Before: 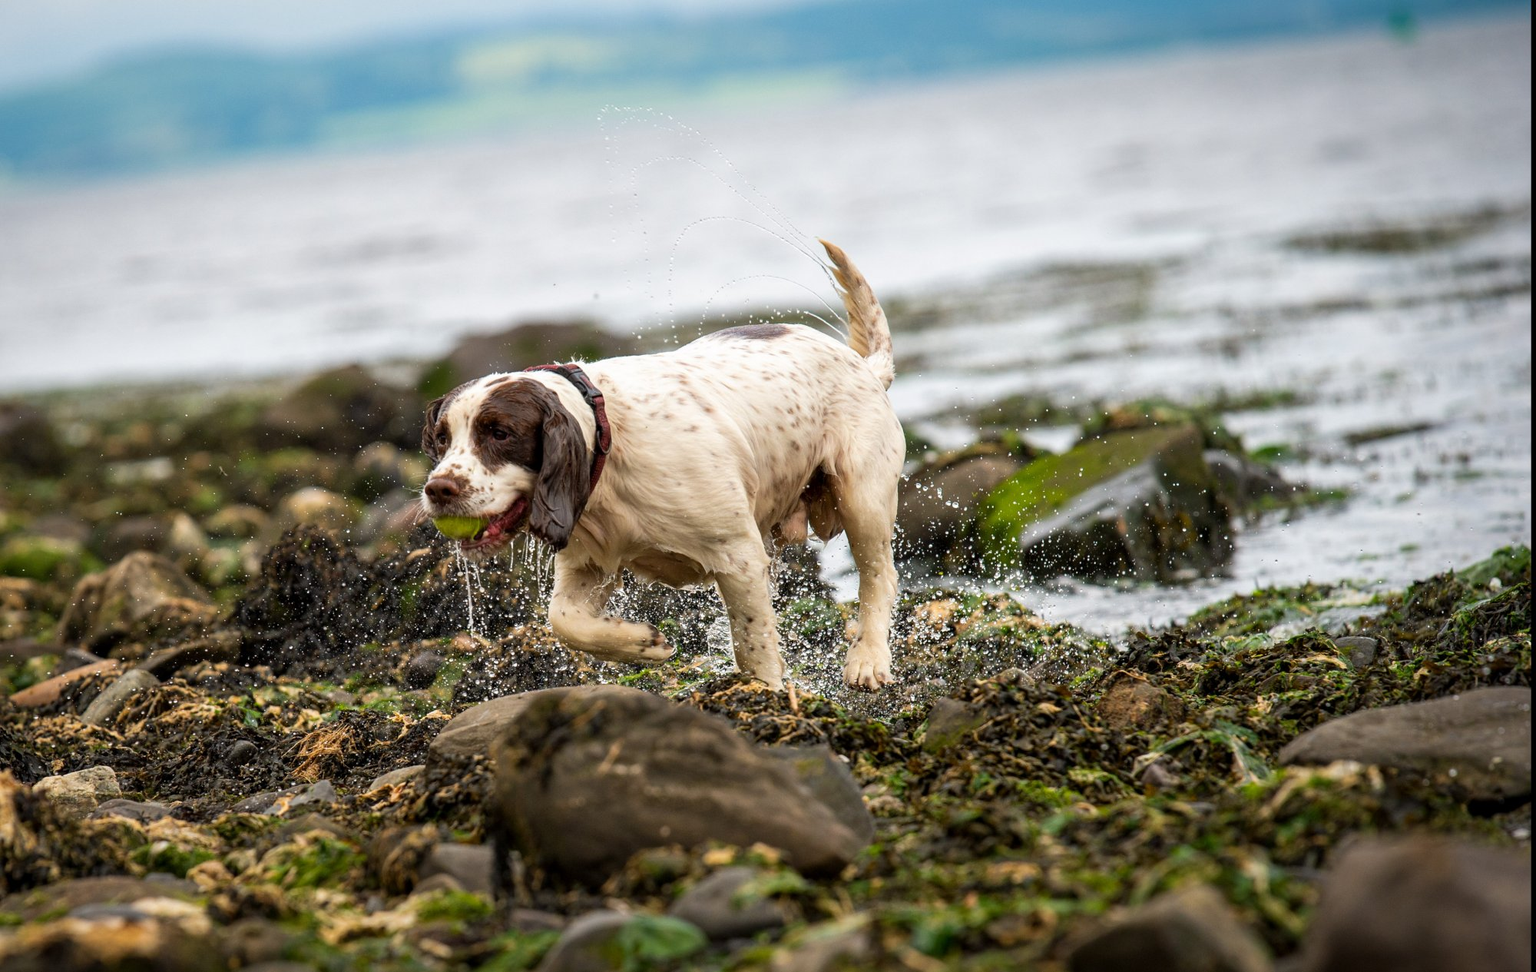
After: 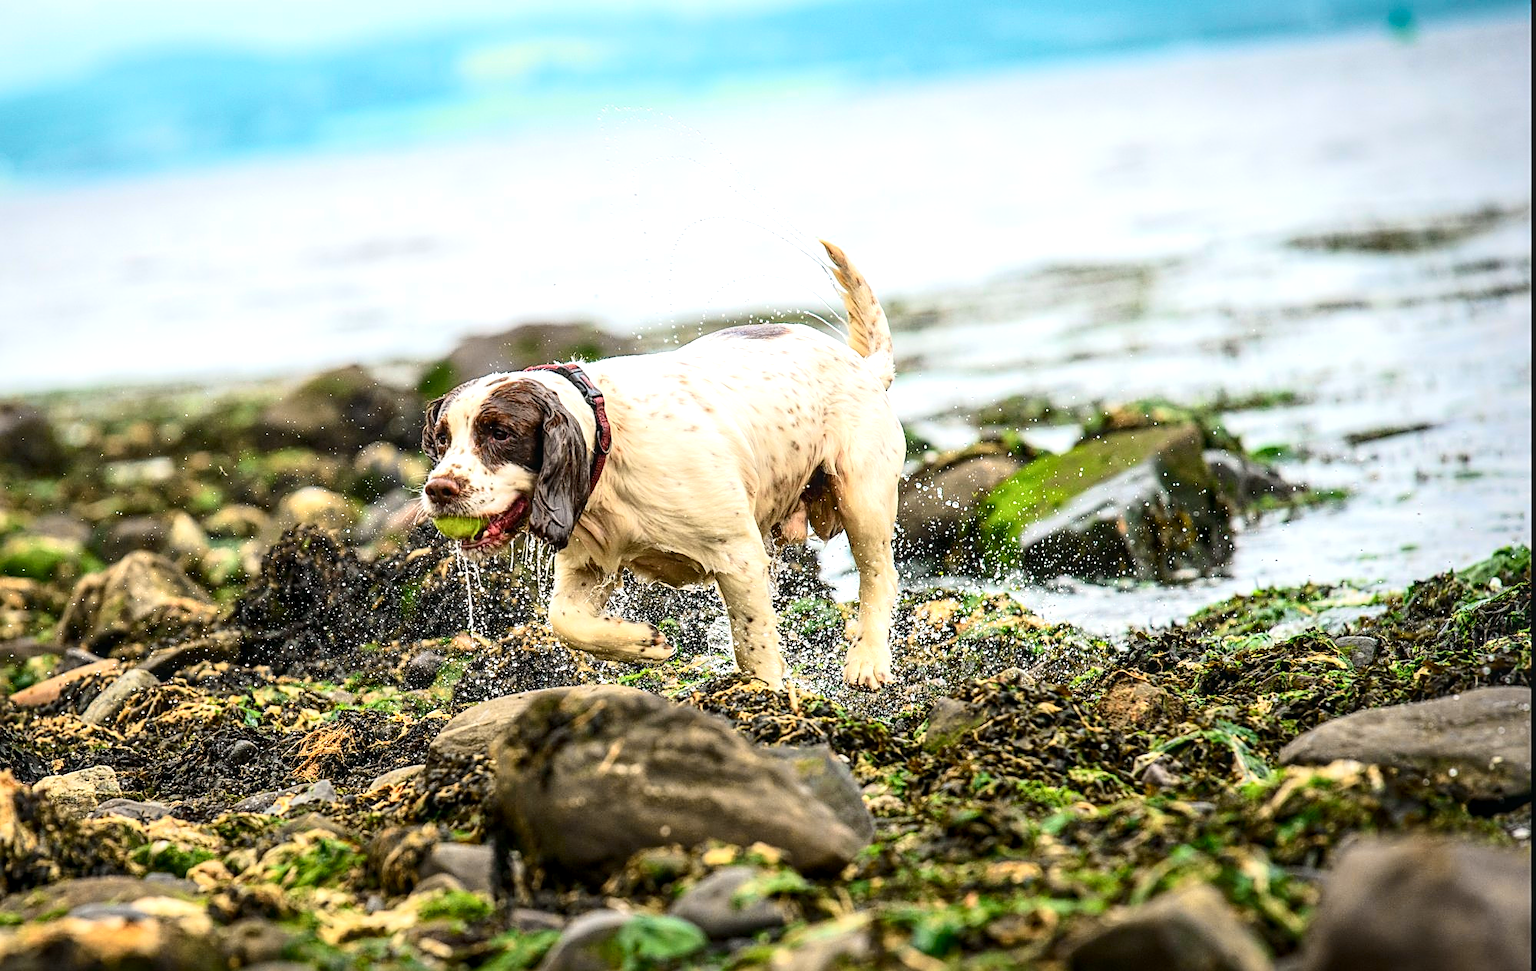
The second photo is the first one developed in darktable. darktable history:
exposure: black level correction 0, exposure 0.7 EV, compensate exposure bias true, compensate highlight preservation false
tone curve: curves: ch0 [(0, 0) (0.114, 0.083) (0.303, 0.285) (0.447, 0.51) (0.602, 0.697) (0.772, 0.866) (0.999, 0.978)]; ch1 [(0, 0) (0.389, 0.352) (0.458, 0.433) (0.486, 0.474) (0.509, 0.505) (0.535, 0.528) (0.57, 0.579) (0.696, 0.706) (1, 1)]; ch2 [(0, 0) (0.369, 0.388) (0.449, 0.431) (0.501, 0.5) (0.528, 0.527) (0.589, 0.608) (0.697, 0.721) (1, 1)], color space Lab, independent channels, preserve colors none
sharpen: on, module defaults
local contrast: on, module defaults
